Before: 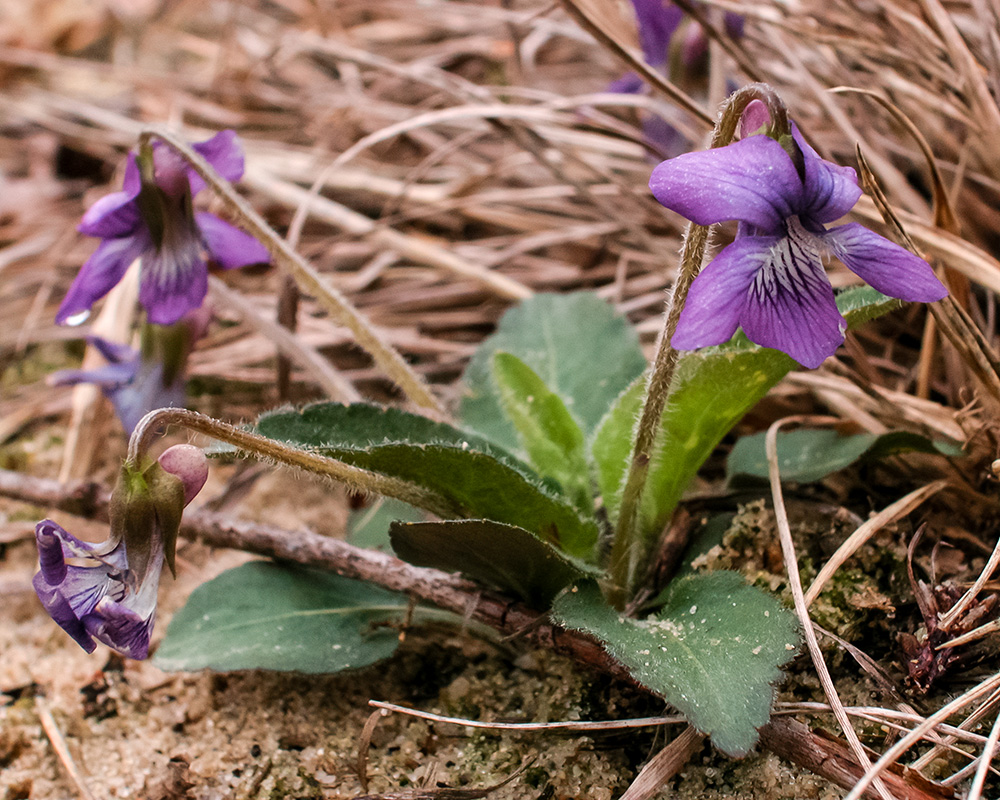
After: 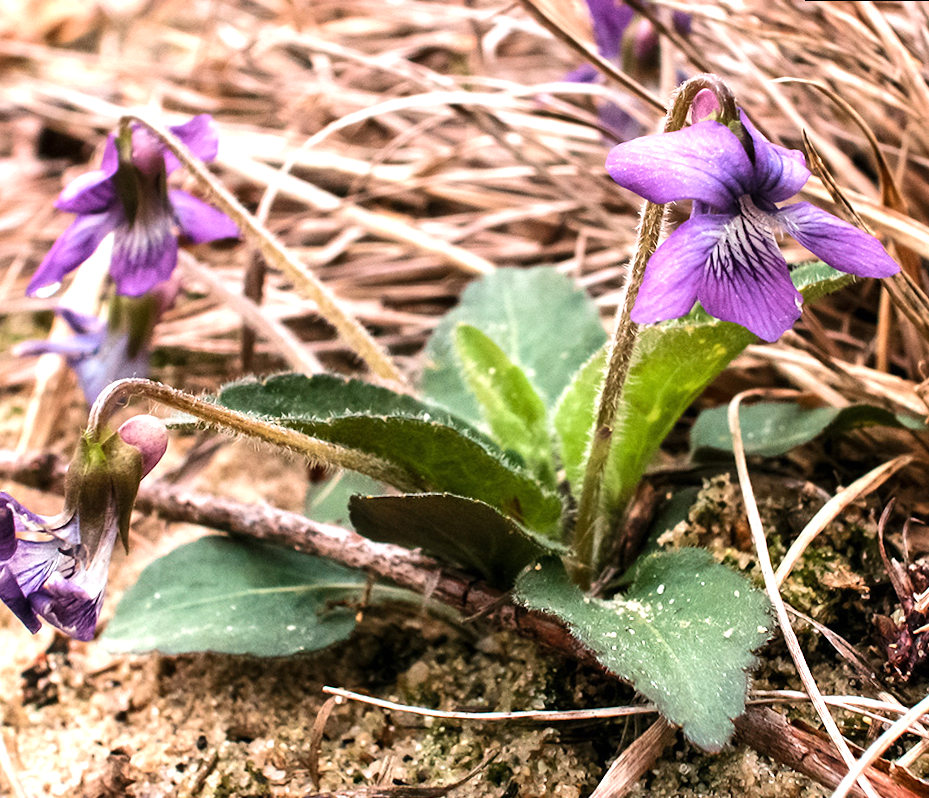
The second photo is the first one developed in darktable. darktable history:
color zones: curves: ch0 [(0, 0.5) (0.143, 0.5) (0.286, 0.5) (0.429, 0.495) (0.571, 0.437) (0.714, 0.44) (0.857, 0.496) (1, 0.5)]
exposure: black level correction 0, exposure 0.7 EV, compensate exposure bias true, compensate highlight preservation false
tone equalizer: -8 EV -0.417 EV, -7 EV -0.389 EV, -6 EV -0.333 EV, -5 EV -0.222 EV, -3 EV 0.222 EV, -2 EV 0.333 EV, -1 EV 0.389 EV, +0 EV 0.417 EV, edges refinement/feathering 500, mask exposure compensation -1.57 EV, preserve details no
rotate and perspective: rotation 0.215°, lens shift (vertical) -0.139, crop left 0.069, crop right 0.939, crop top 0.002, crop bottom 0.996
